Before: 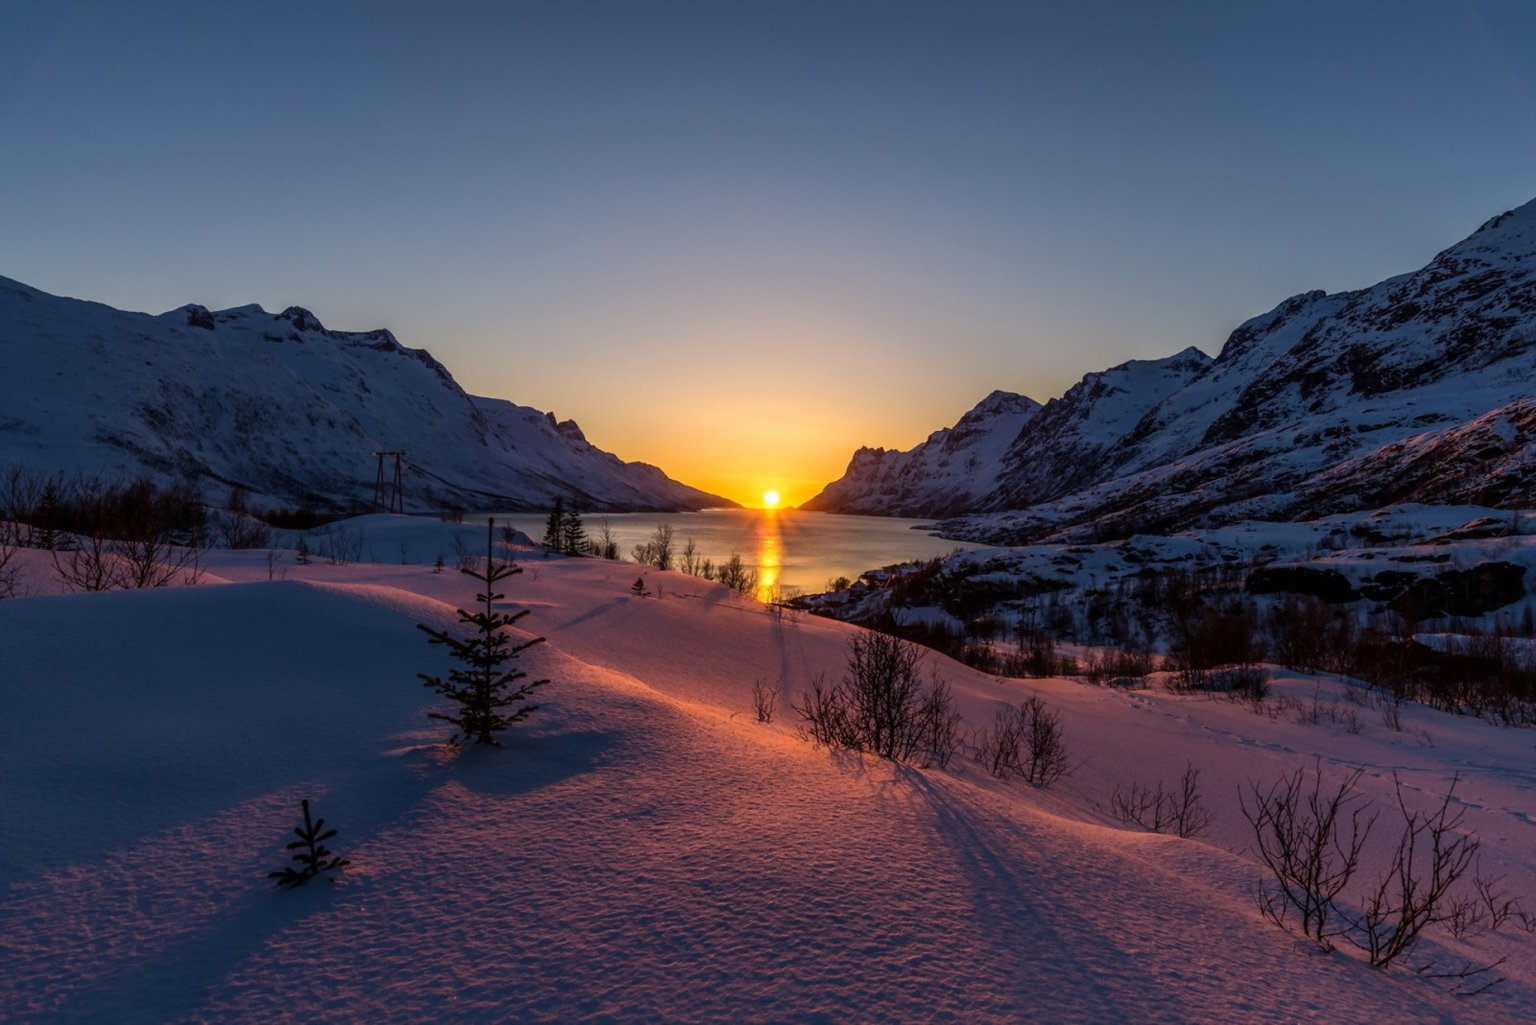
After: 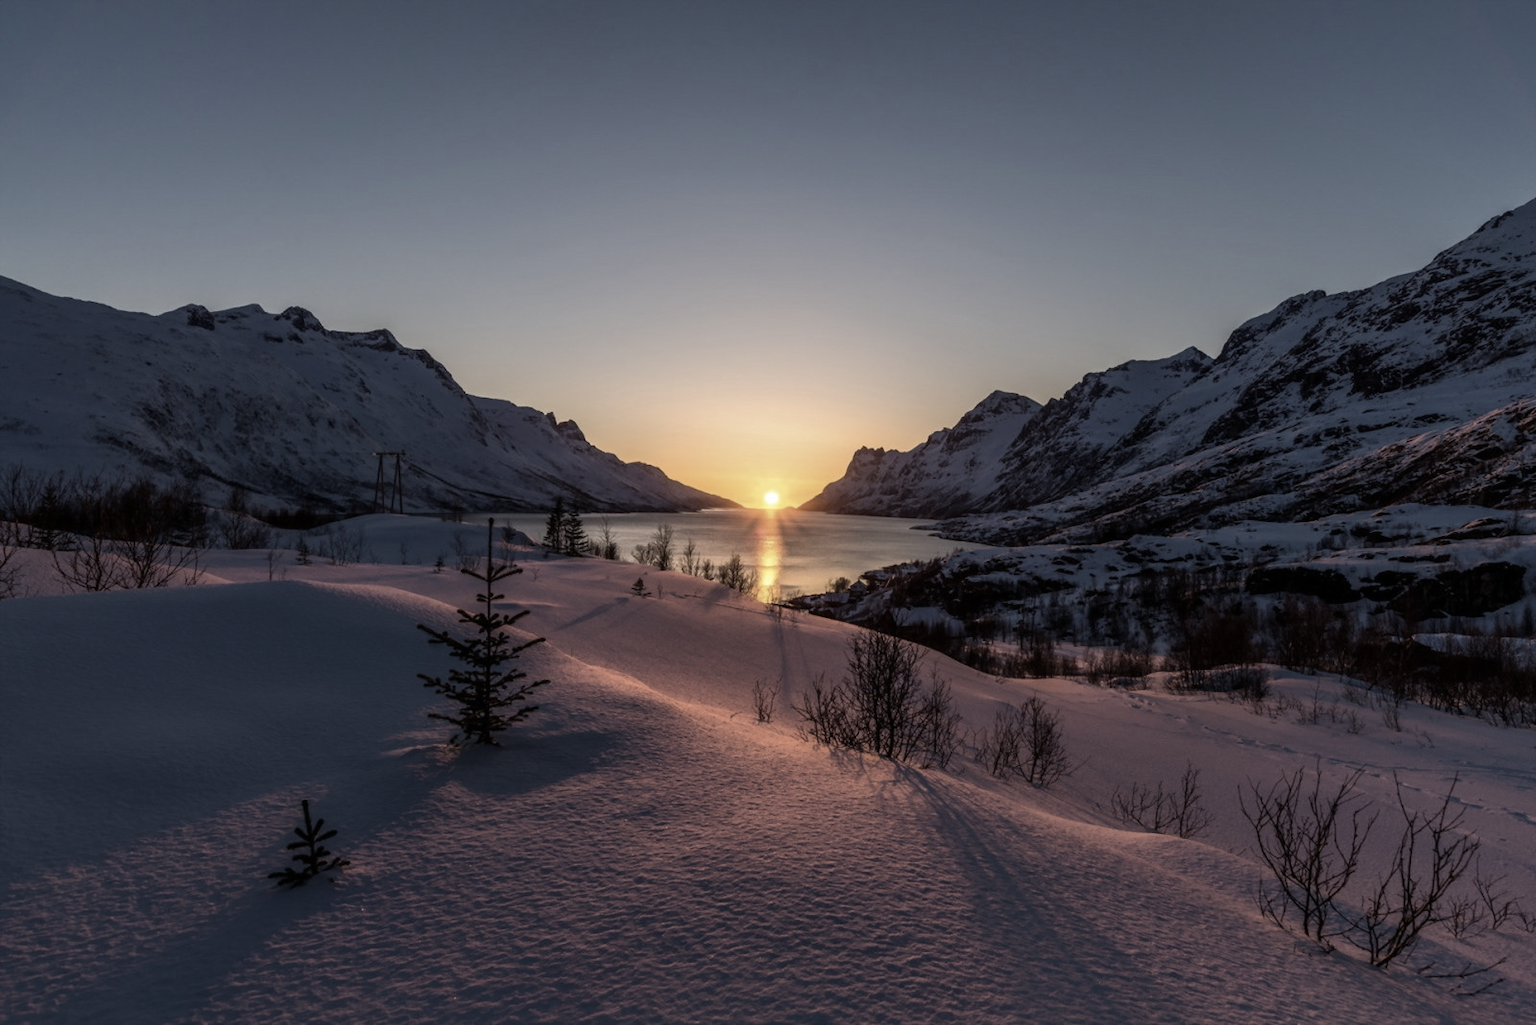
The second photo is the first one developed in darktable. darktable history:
color correction: highlights b* -0.034, saturation 0.49
